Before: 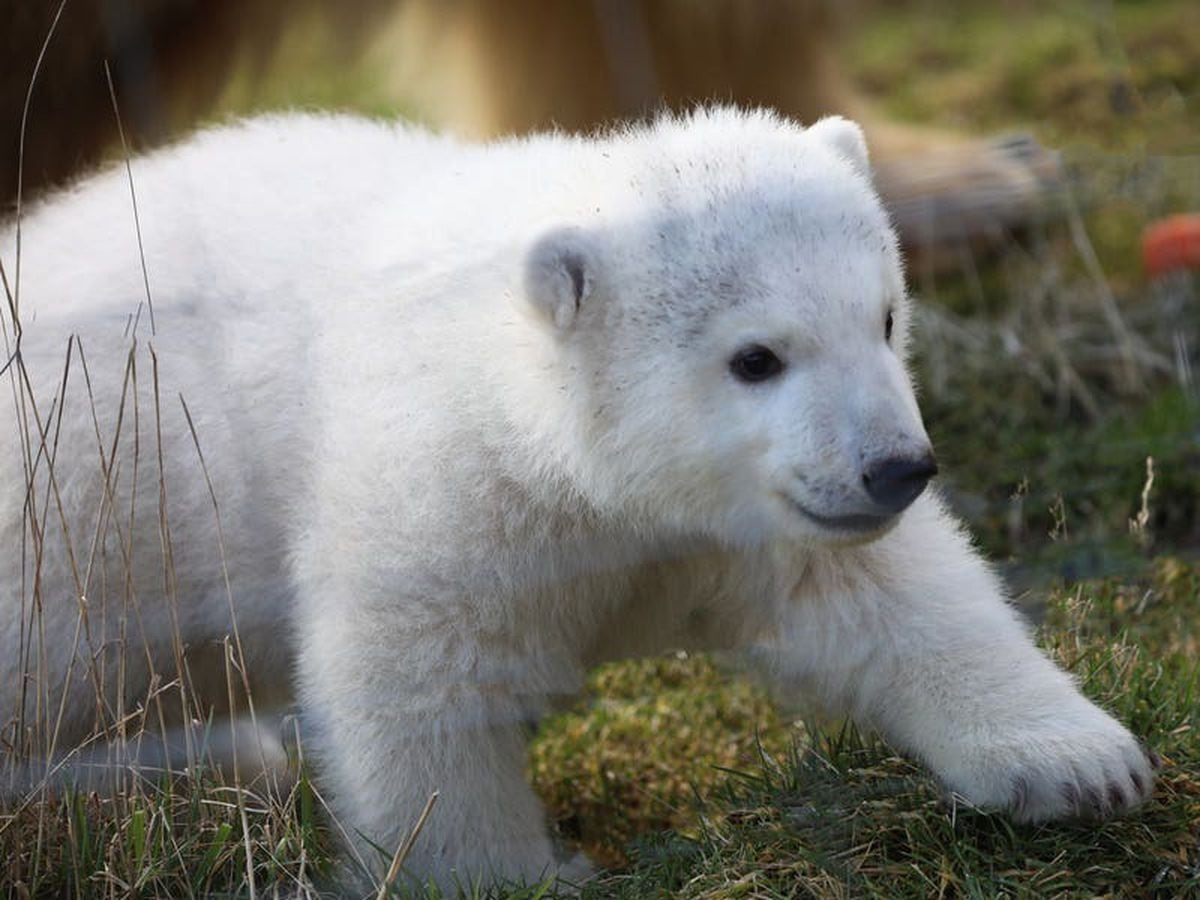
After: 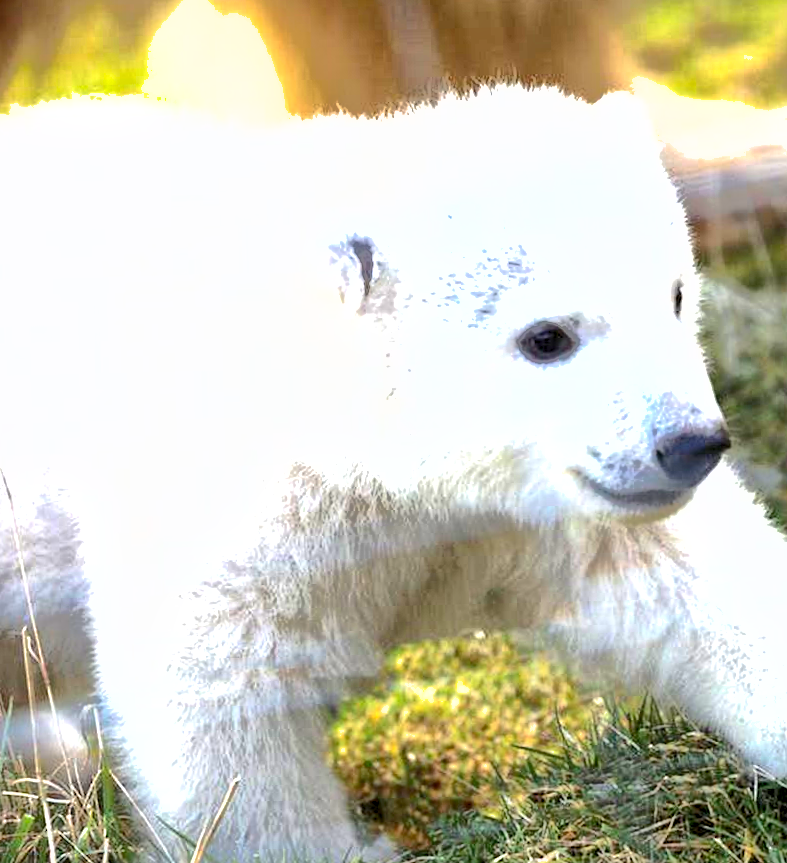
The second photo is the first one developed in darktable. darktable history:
rotate and perspective: rotation -1.42°, crop left 0.016, crop right 0.984, crop top 0.035, crop bottom 0.965
contrast brightness saturation: contrast 0.2, brightness -0.11, saturation 0.1
crop: left 16.899%, right 16.556%
exposure: black level correction 0.001, exposure 2 EV, compensate highlight preservation false
global tonemap: drago (1, 100), detail 1
levels: levels [0.018, 0.493, 1]
shadows and highlights: shadows 40, highlights -60
tone equalizer: -8 EV -0.55 EV
